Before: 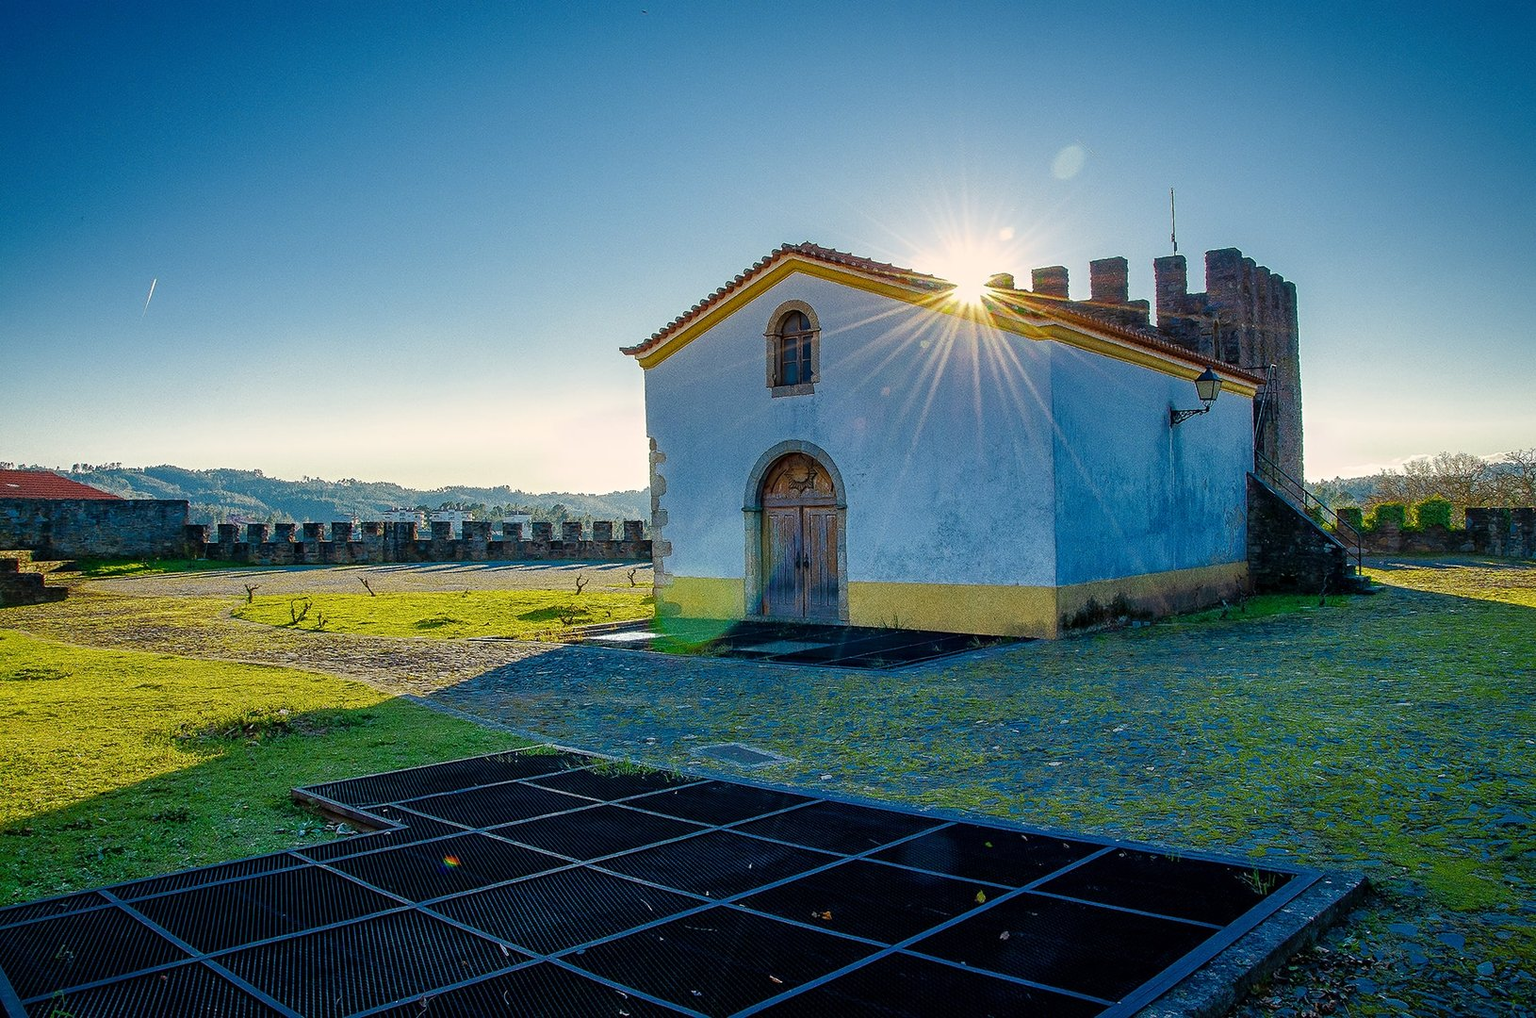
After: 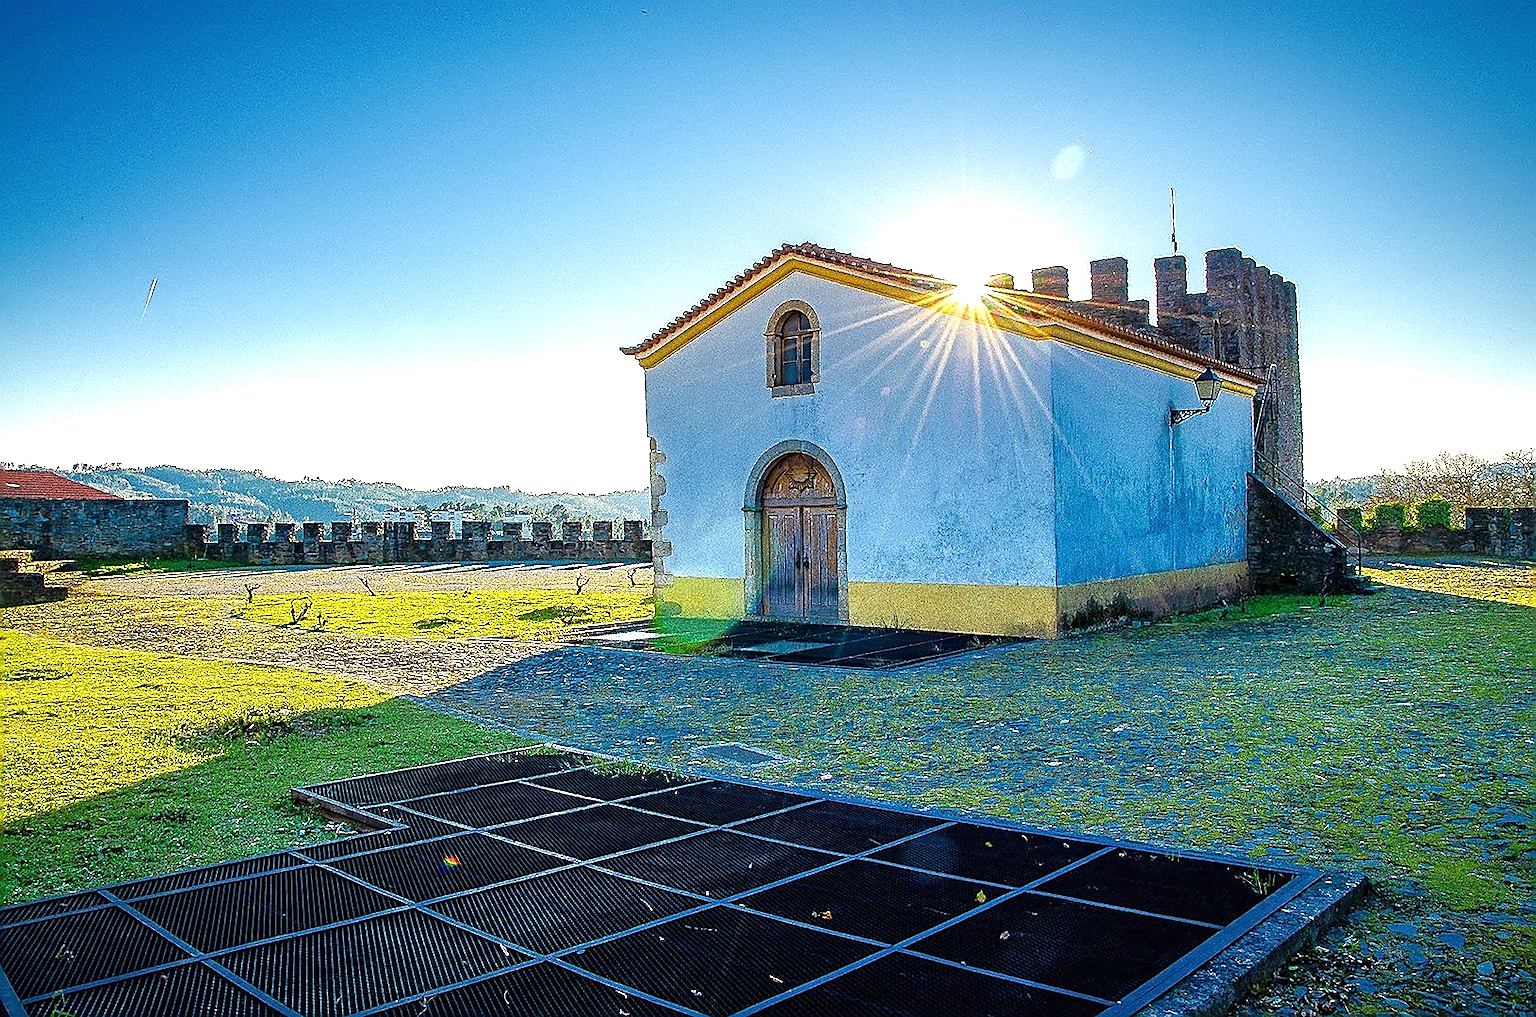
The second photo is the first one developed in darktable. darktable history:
exposure: black level correction 0, exposure 0.9 EV, compensate exposure bias true, compensate highlight preservation false
sharpen: radius 1.4, amount 1.25, threshold 0.7
